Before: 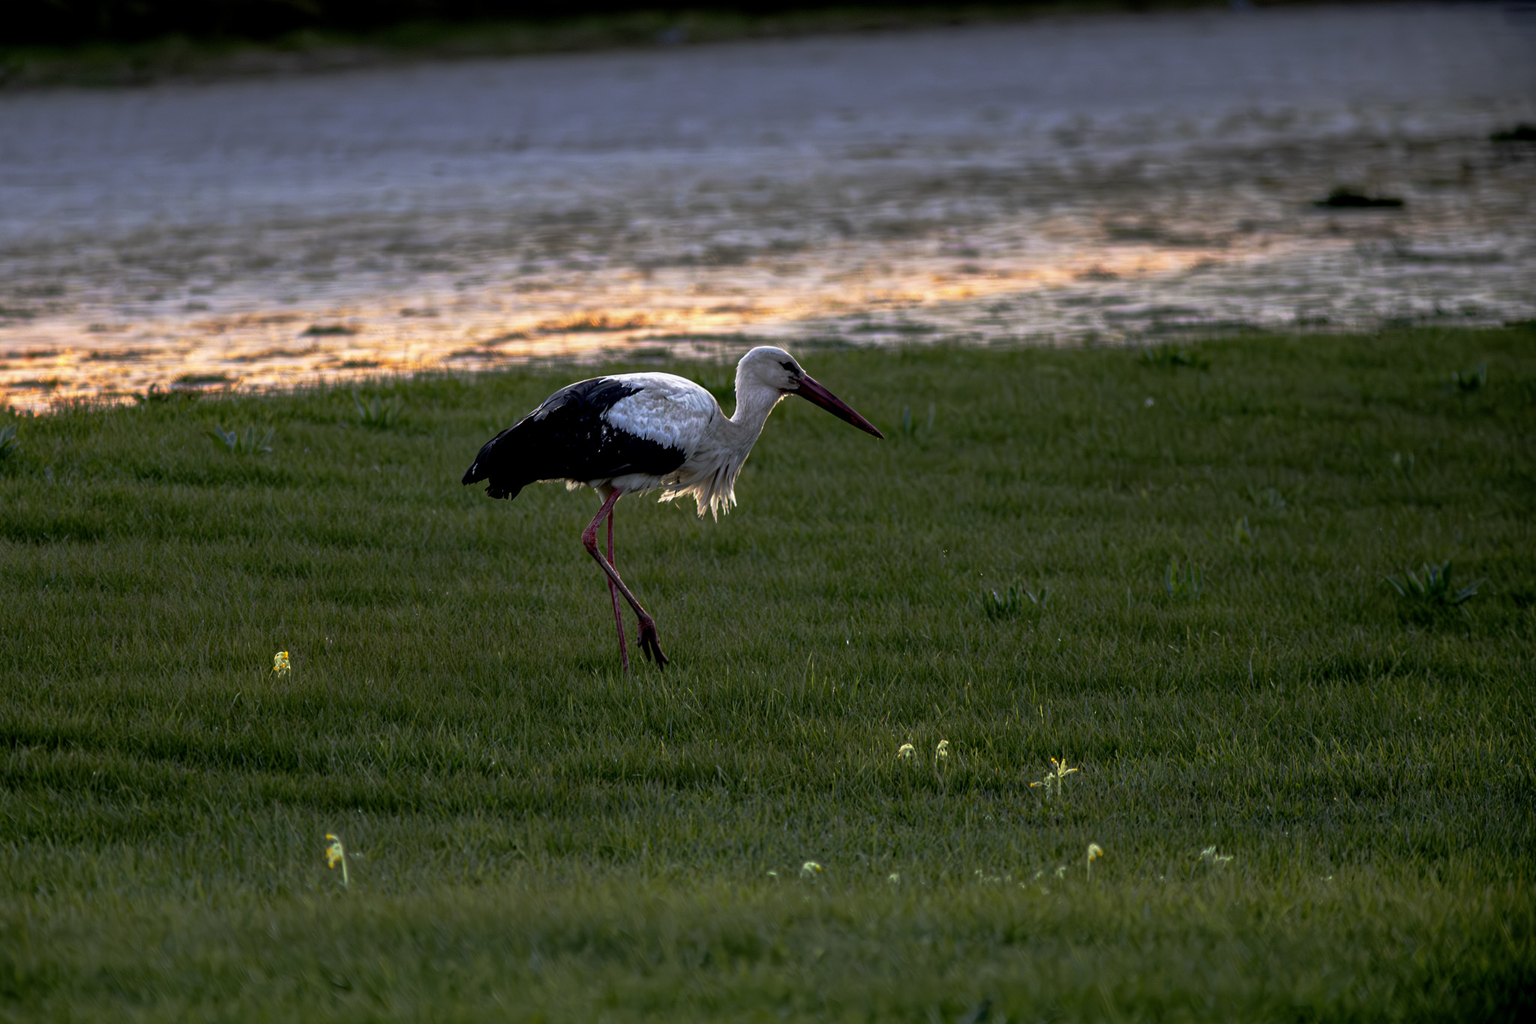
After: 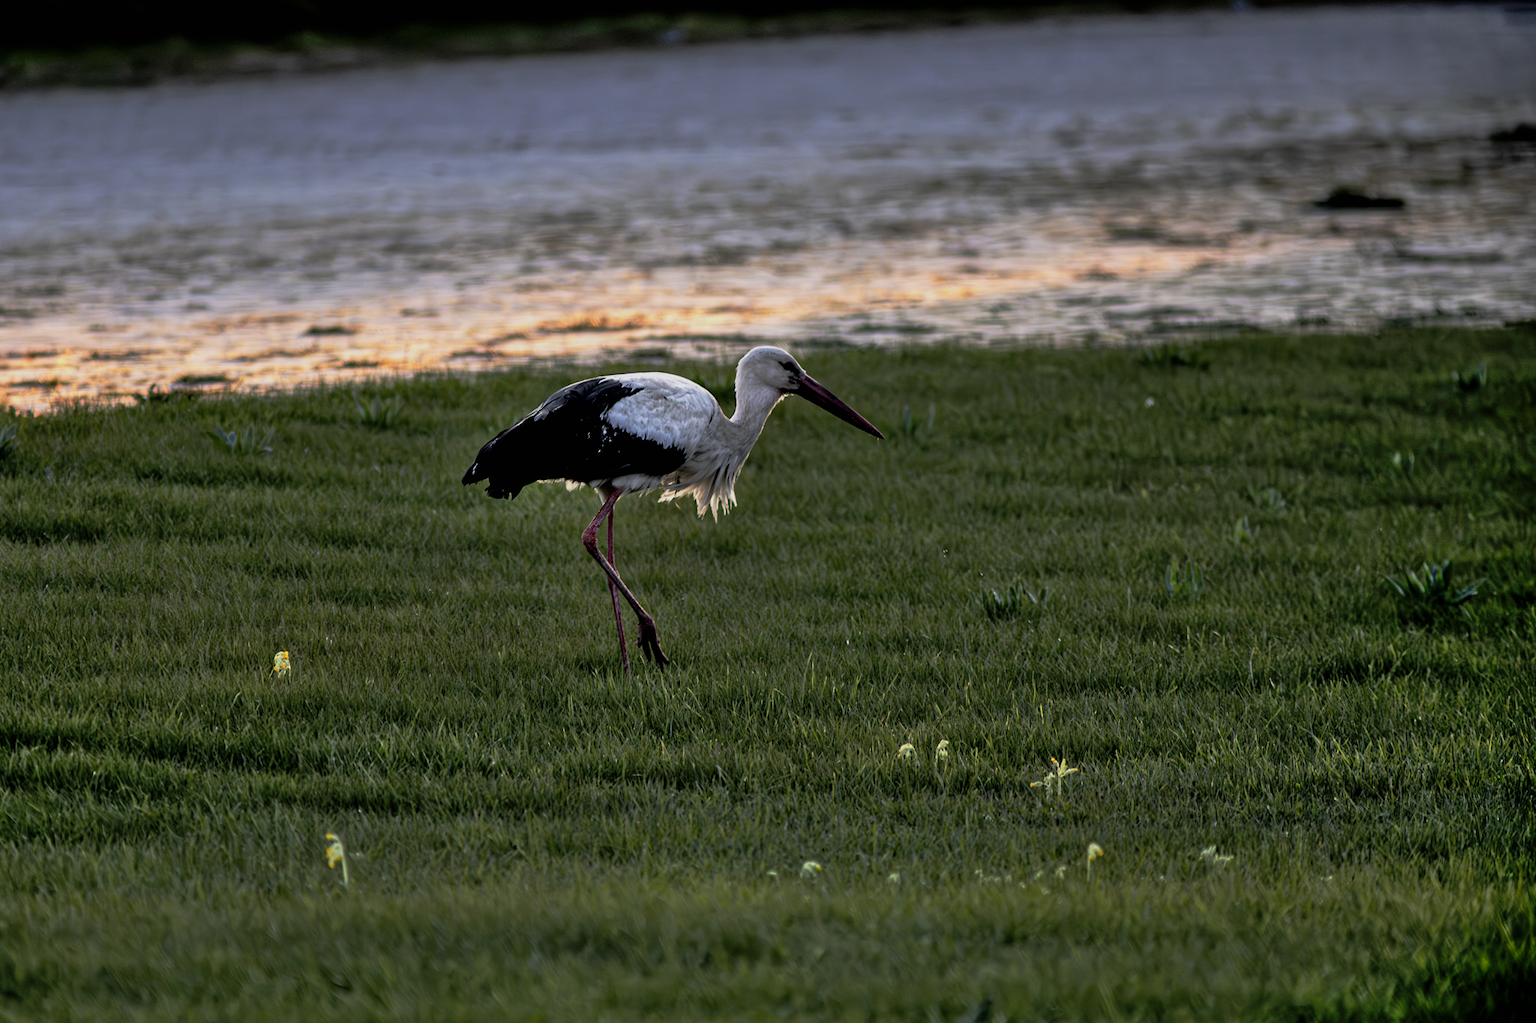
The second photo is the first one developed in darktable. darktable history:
shadows and highlights: radius 47.69, white point adjustment 6.63, compress 80.03%, soften with gaussian
filmic rgb: black relative exposure -7.65 EV, white relative exposure 4.56 EV, hardness 3.61, contrast 0.987
